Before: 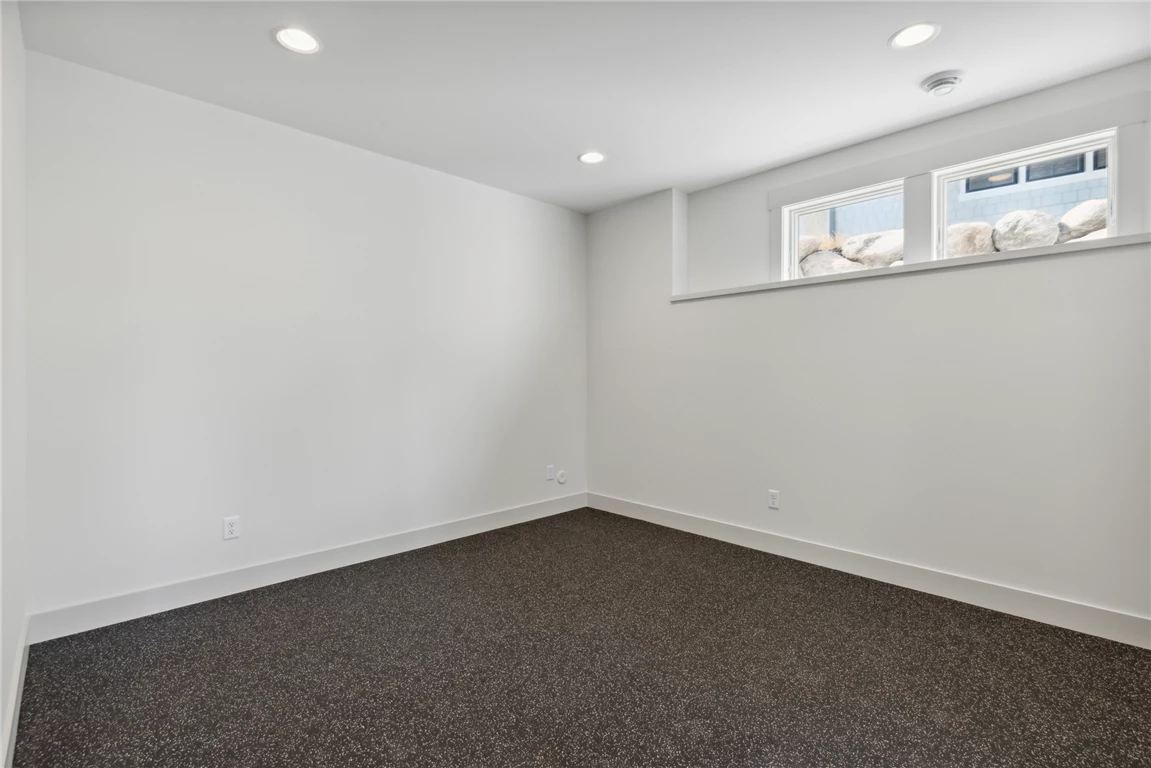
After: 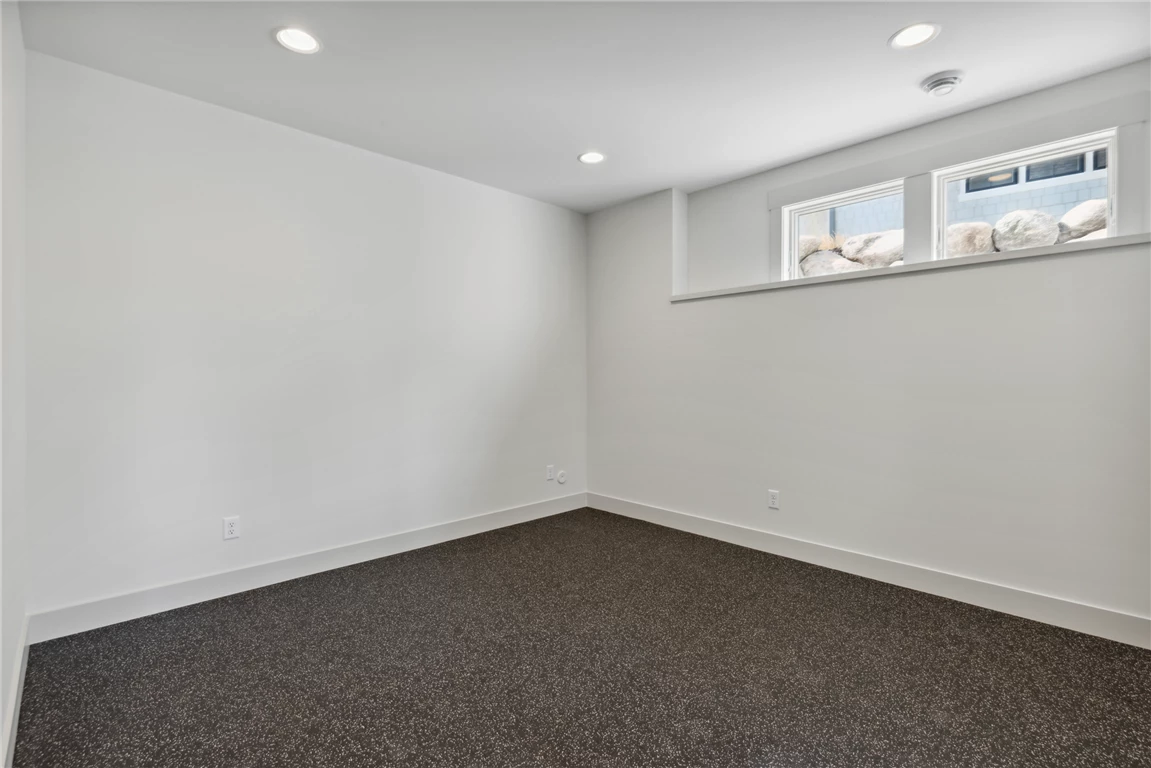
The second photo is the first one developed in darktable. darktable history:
shadows and highlights: shadows 37.05, highlights -27.94, soften with gaussian
